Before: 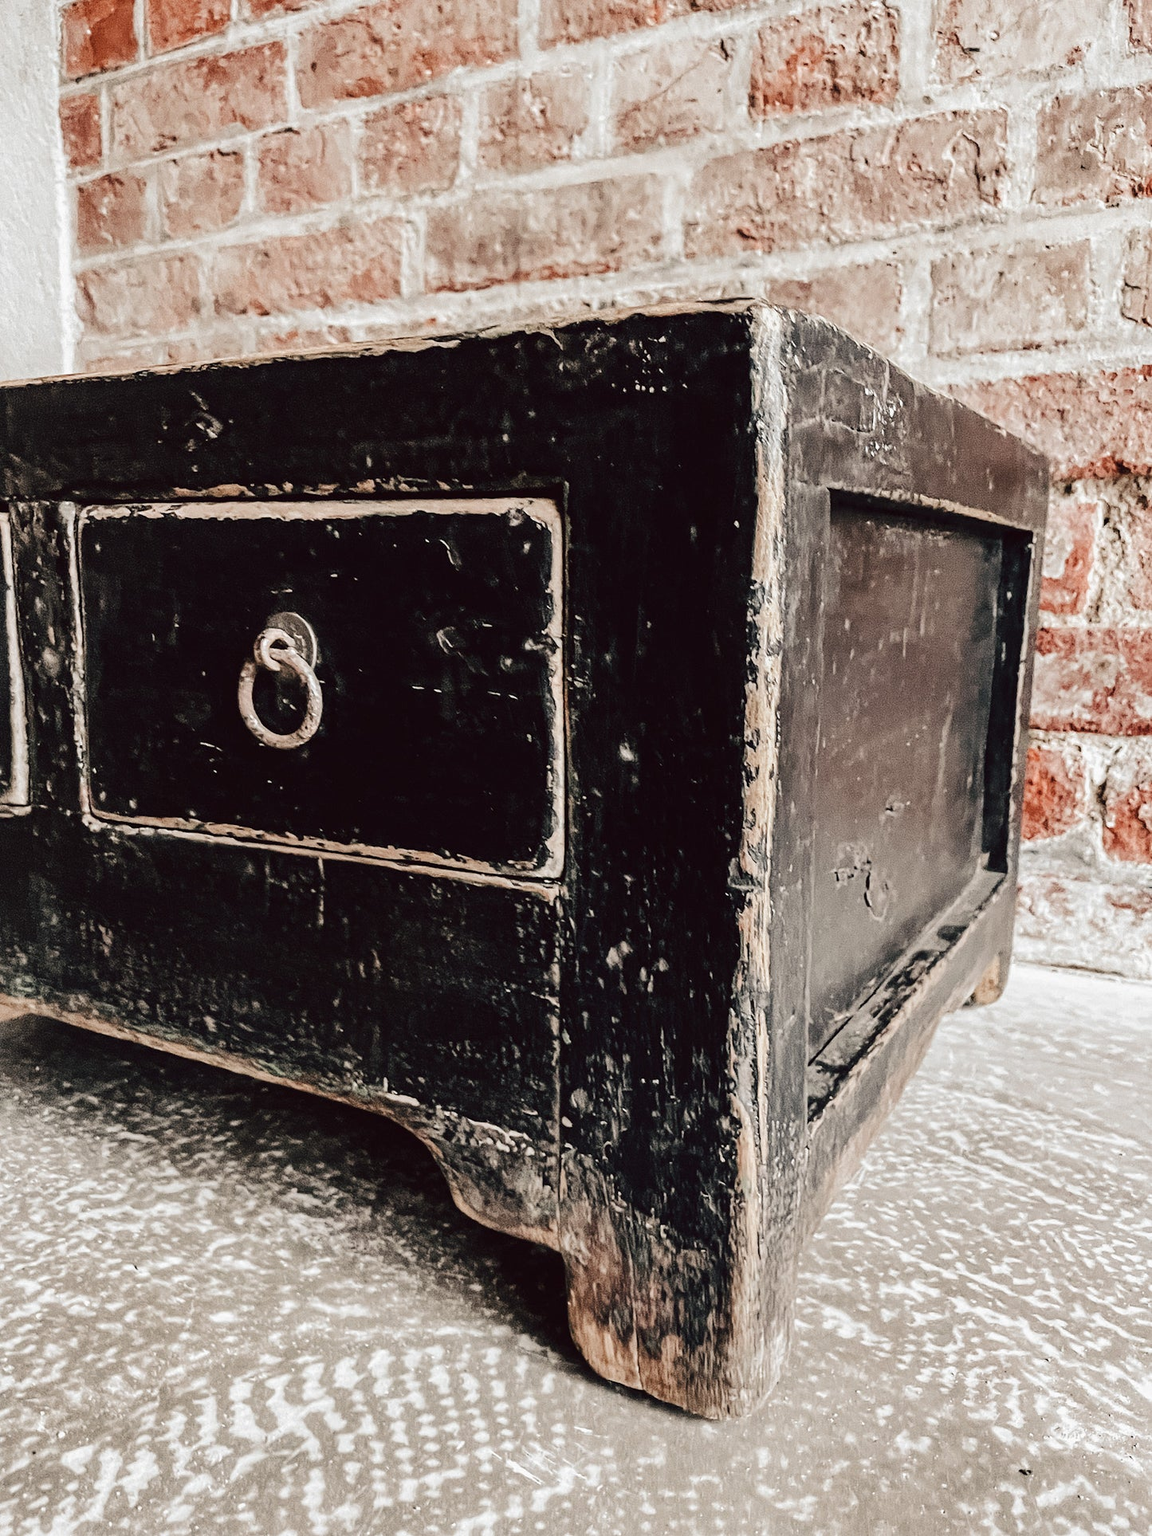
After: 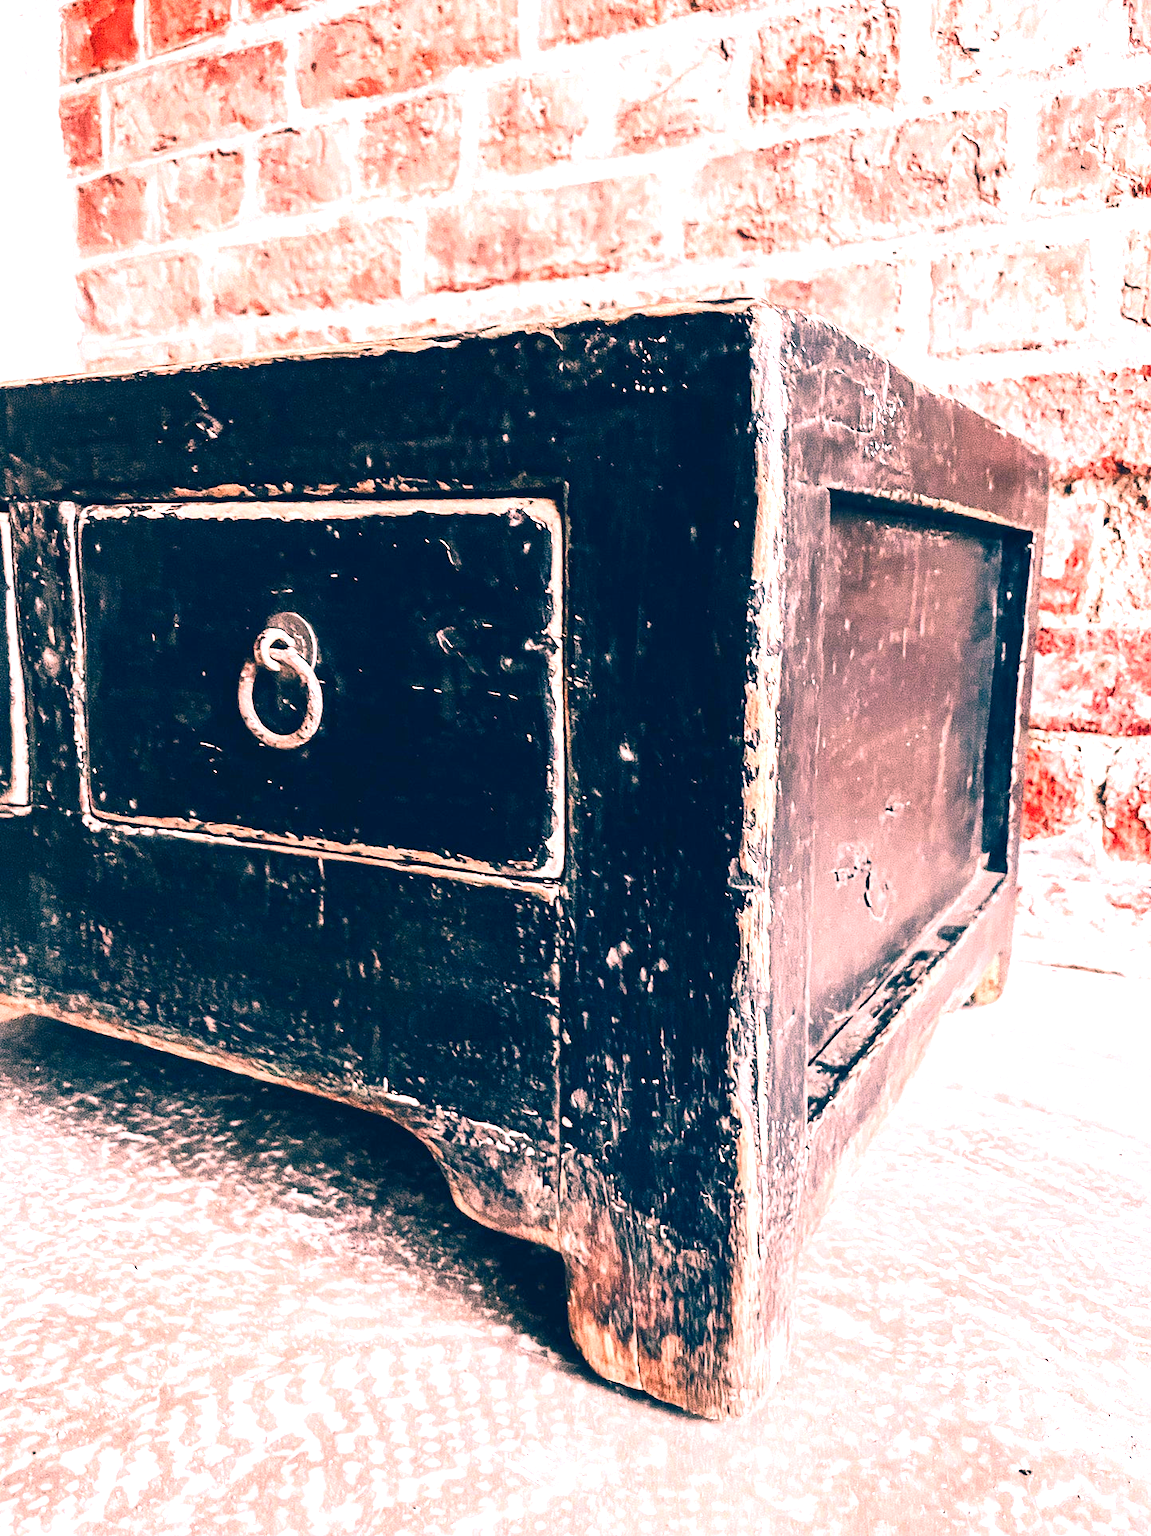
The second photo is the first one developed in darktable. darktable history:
exposure: black level correction 0, exposure 1.2 EV, compensate exposure bias true, compensate highlight preservation false
color correction: highlights a* 17.1, highlights b* 0.332, shadows a* -15.43, shadows b* -14.33, saturation 1.49
